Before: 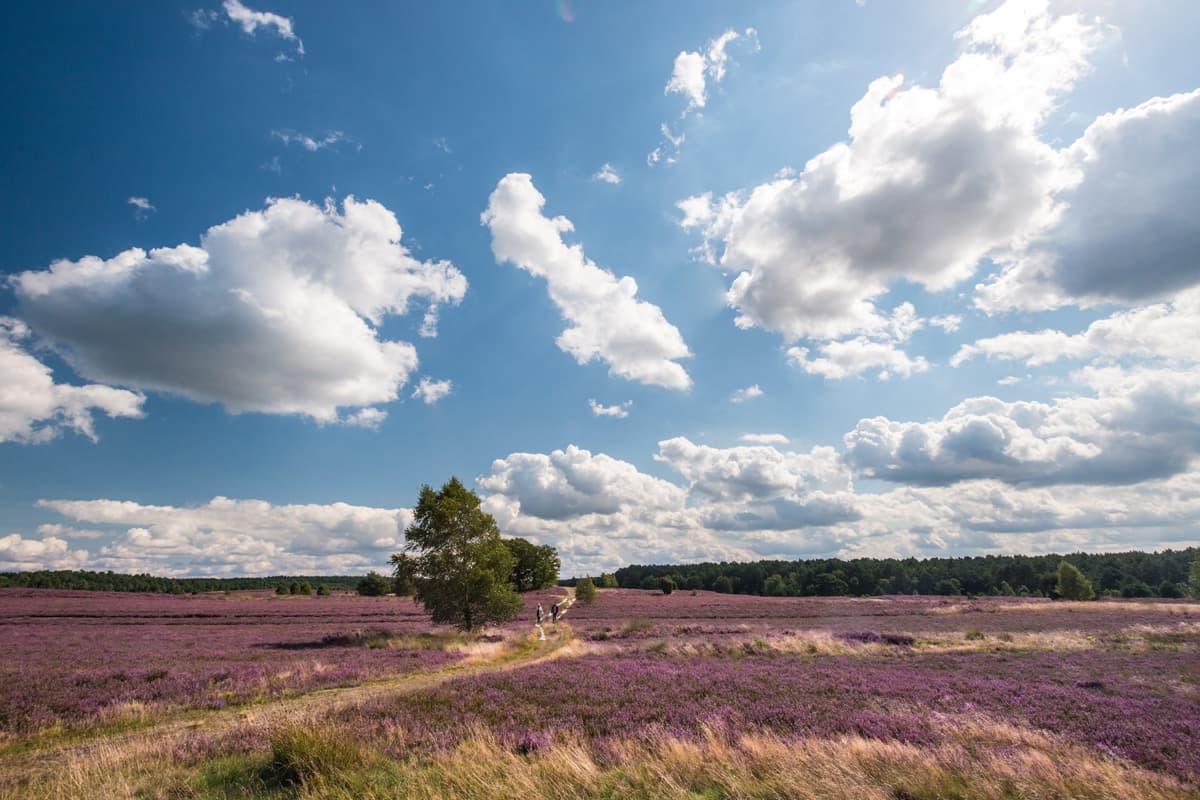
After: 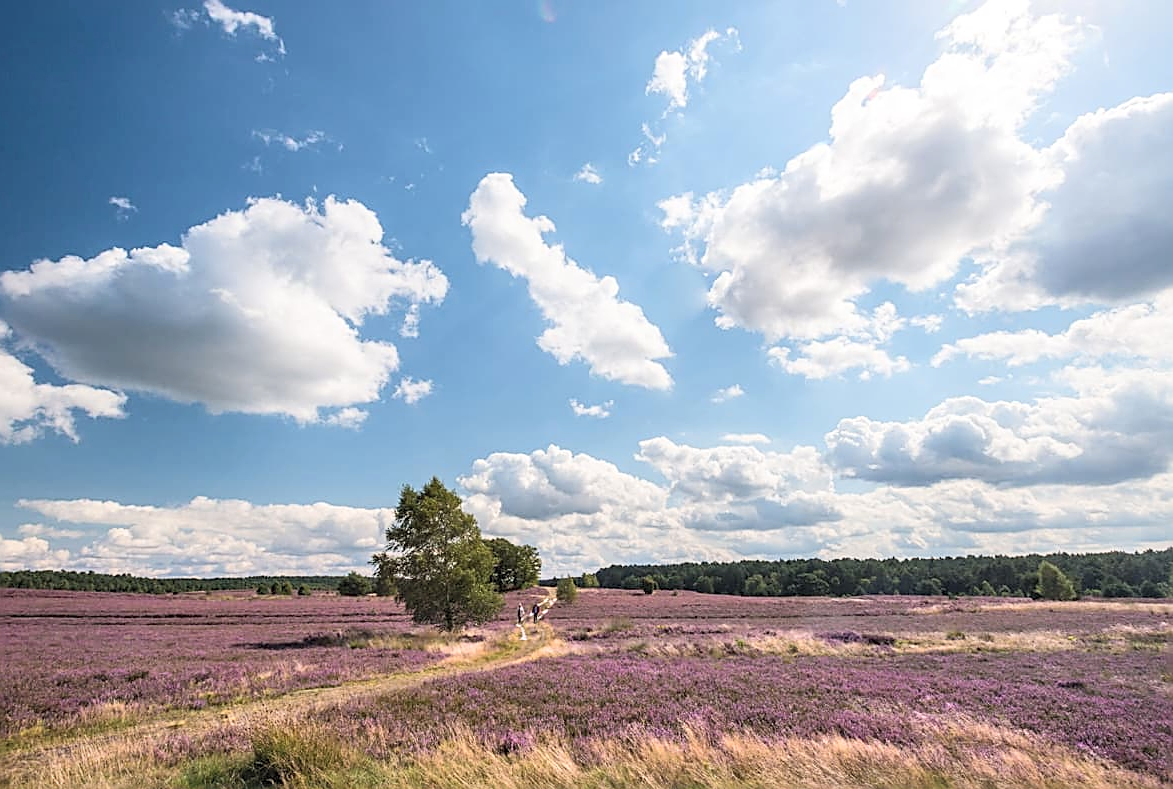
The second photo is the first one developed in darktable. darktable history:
sharpen: amount 0.753
contrast brightness saturation: contrast 0.144, brightness 0.212
crop and rotate: left 1.664%, right 0.53%, bottom 1.27%
